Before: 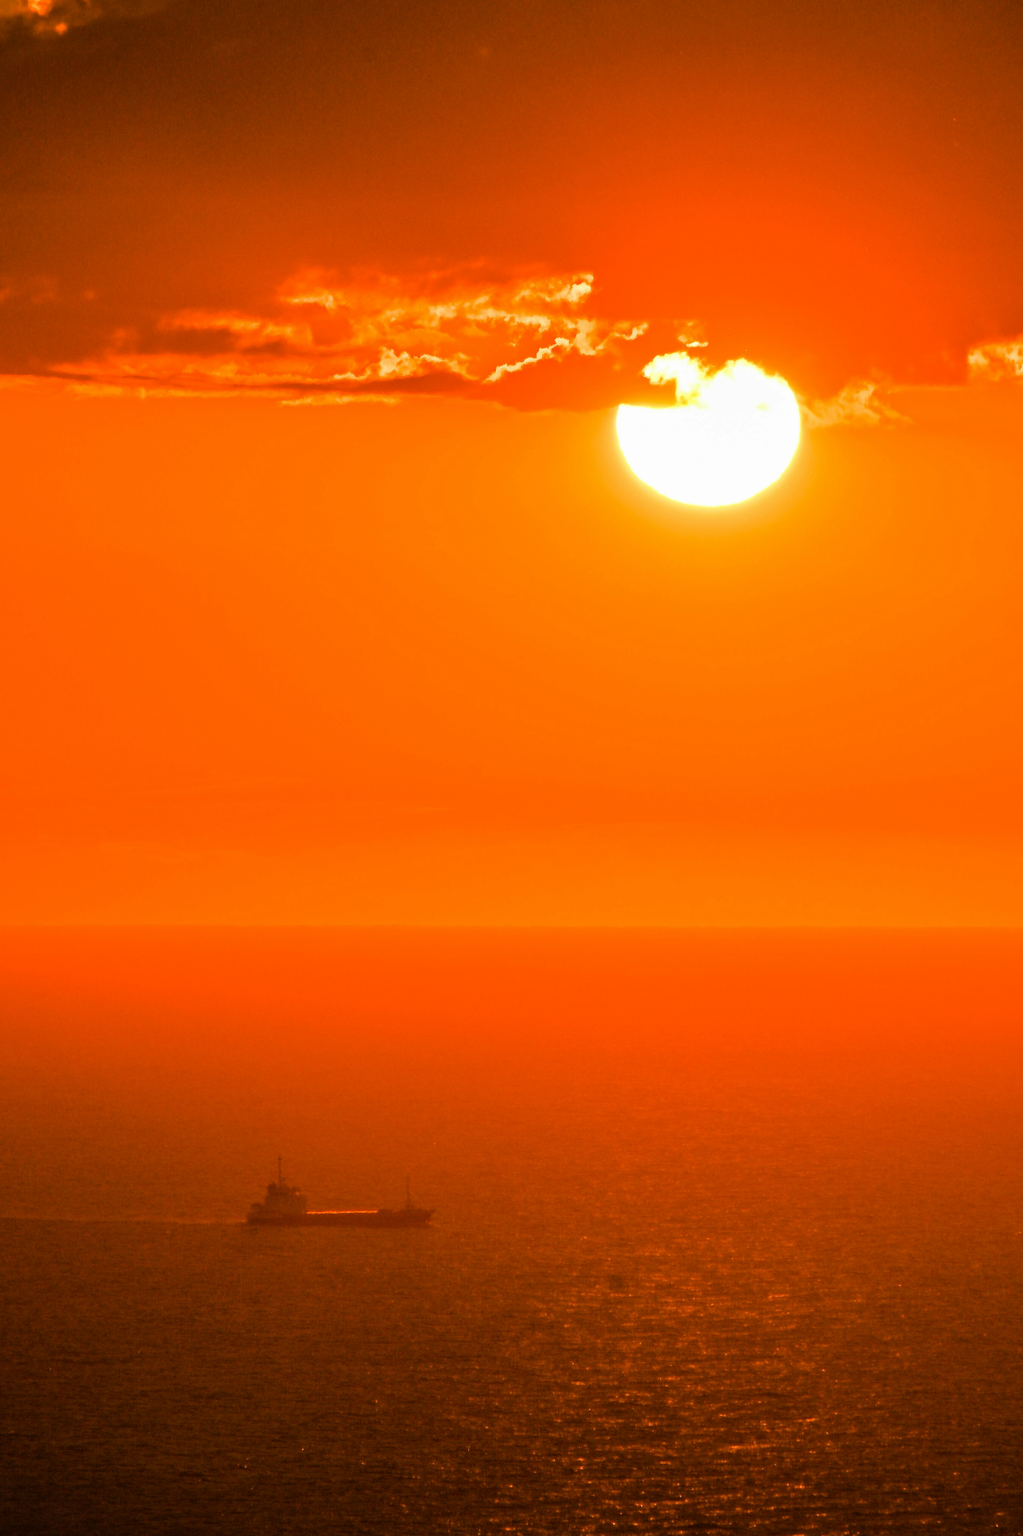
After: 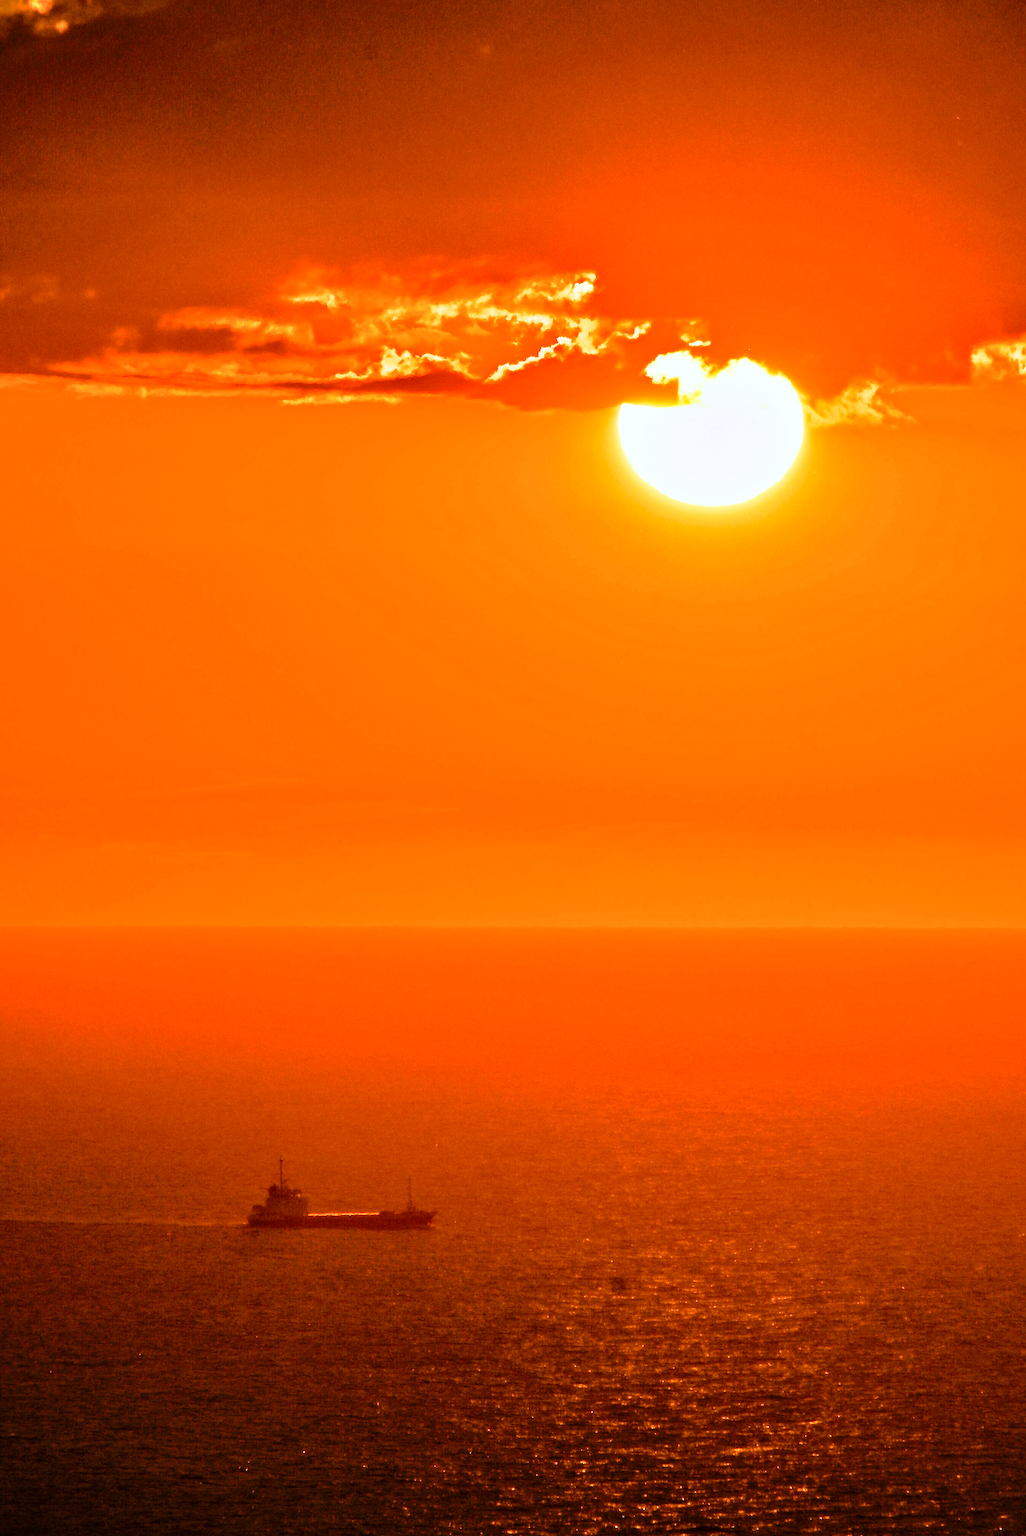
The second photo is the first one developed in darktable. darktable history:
sharpen: on, module defaults
contrast equalizer: octaves 7, y [[0.6 ×6], [0.55 ×6], [0 ×6], [0 ×6], [0 ×6]]
tone curve: curves: ch0 [(0, 0) (0.105, 0.068) (0.195, 0.162) (0.283, 0.283) (0.384, 0.404) (0.485, 0.531) (0.638, 0.681) (0.795, 0.879) (1, 0.977)]; ch1 [(0, 0) (0.161, 0.092) (0.35, 0.33) (0.379, 0.401) (0.456, 0.469) (0.504, 0.498) (0.53, 0.532) (0.58, 0.619) (0.635, 0.671) (1, 1)]; ch2 [(0, 0) (0.371, 0.362) (0.437, 0.437) (0.483, 0.484) (0.53, 0.515) (0.56, 0.58) (0.622, 0.606) (1, 1)], preserve colors none
color calibration: illuminant as shot in camera, x 0.358, y 0.373, temperature 4628.91 K, gamut compression 0.975
crop: top 0.165%, bottom 0.148%
